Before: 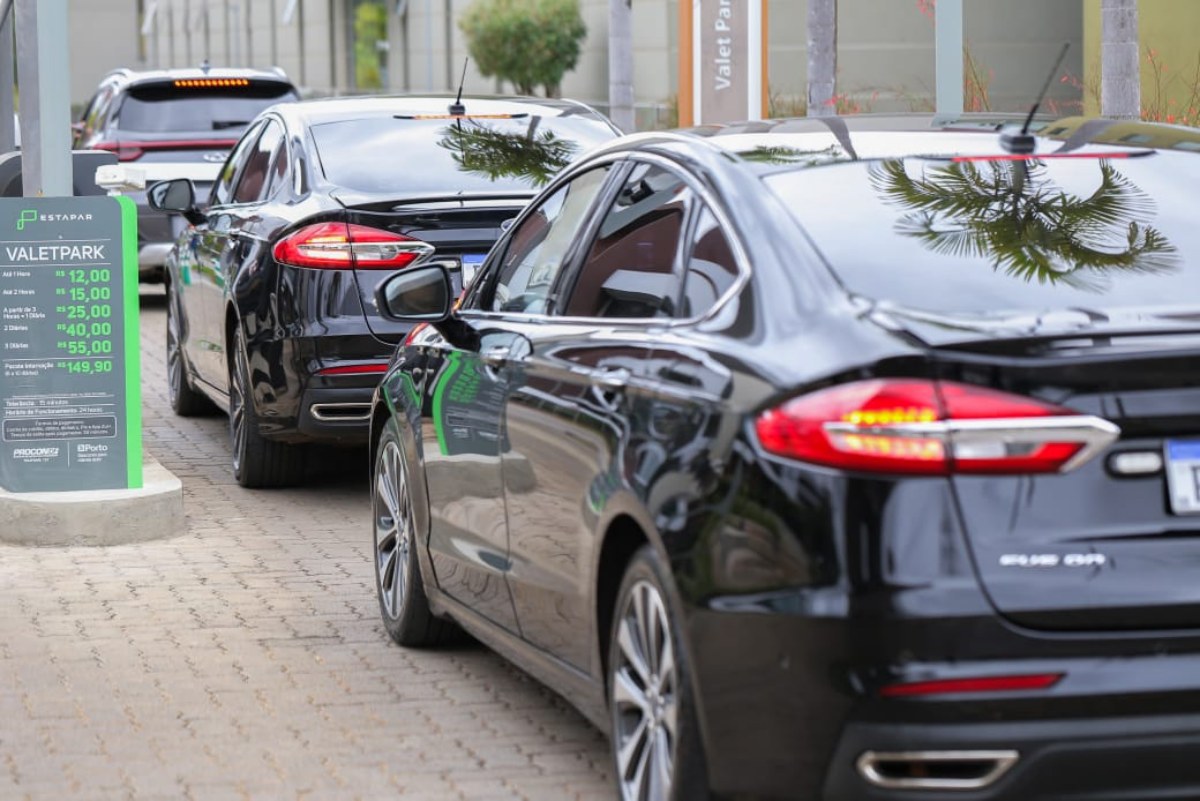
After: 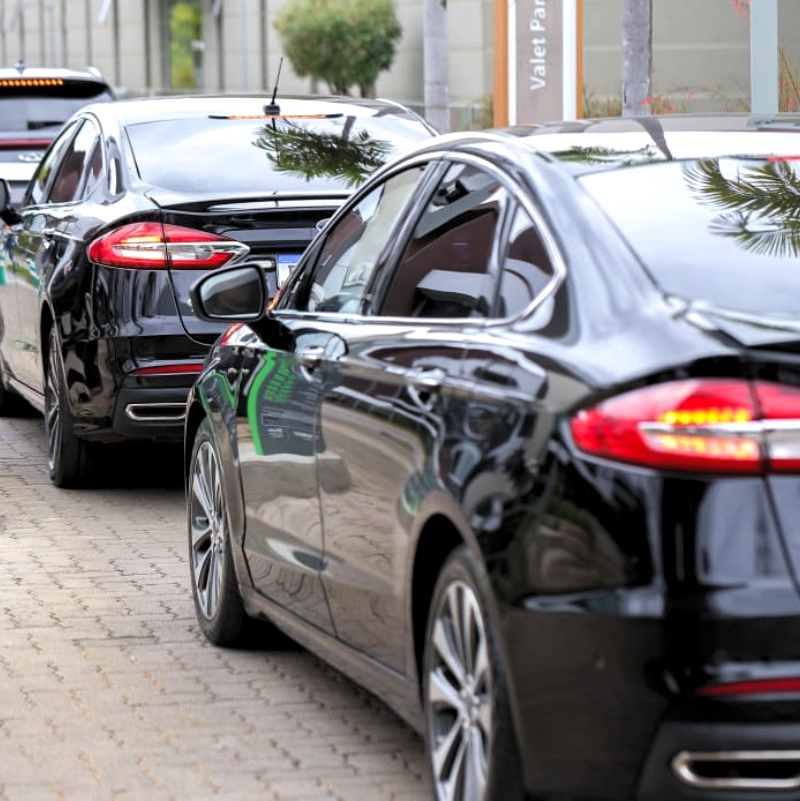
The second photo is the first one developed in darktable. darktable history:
levels: black 8.57%, levels [0.062, 0.494, 0.925]
crop: left 15.429%, right 17.851%
